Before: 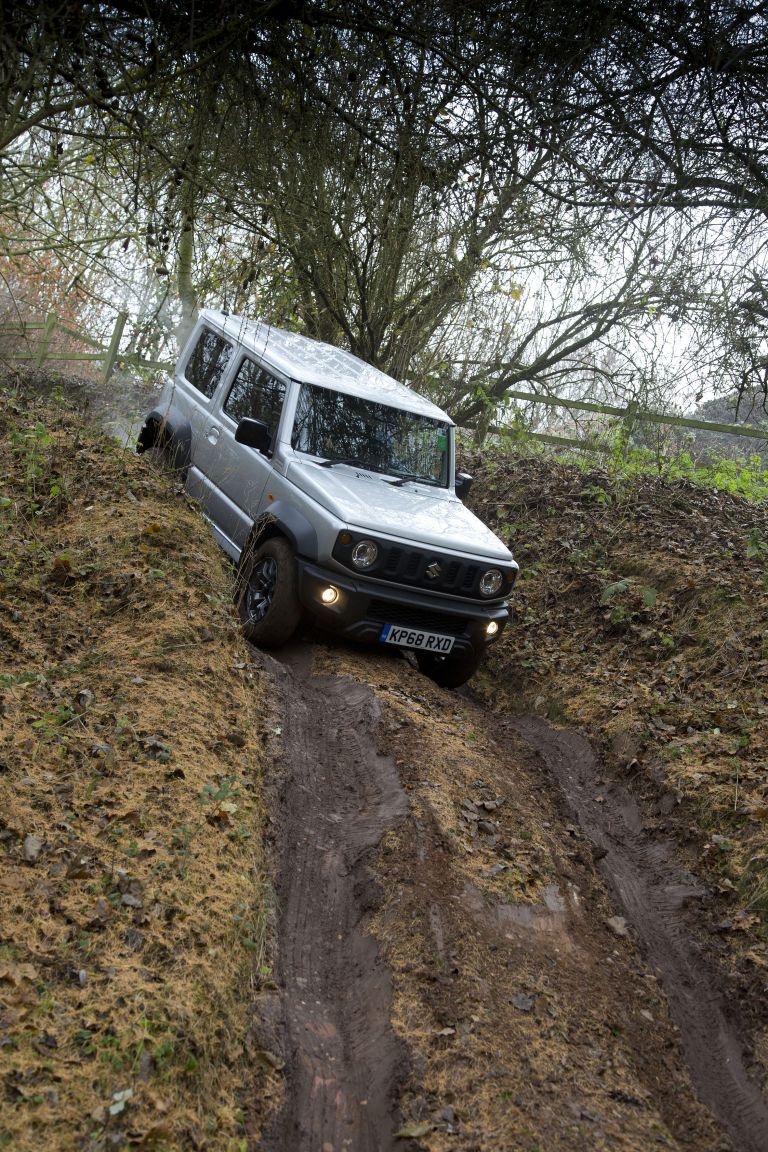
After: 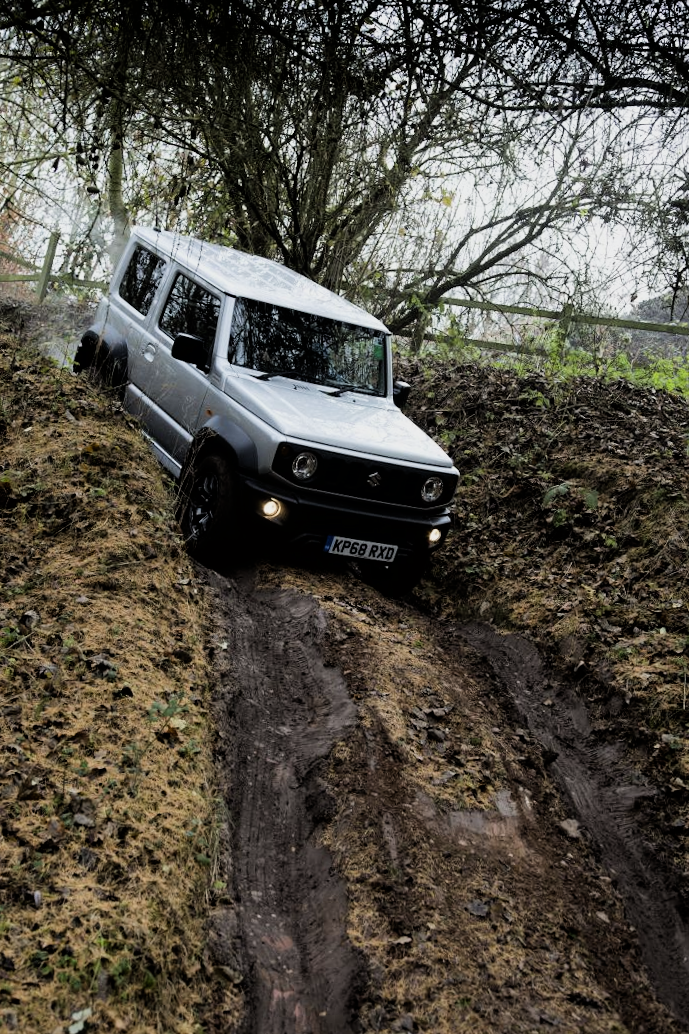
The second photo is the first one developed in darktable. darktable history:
crop and rotate: angle 1.96°, left 5.673%, top 5.673%
rotate and perspective: automatic cropping off
filmic rgb: black relative exposure -5 EV, white relative exposure 3.5 EV, hardness 3.19, contrast 1.4, highlights saturation mix -30%
